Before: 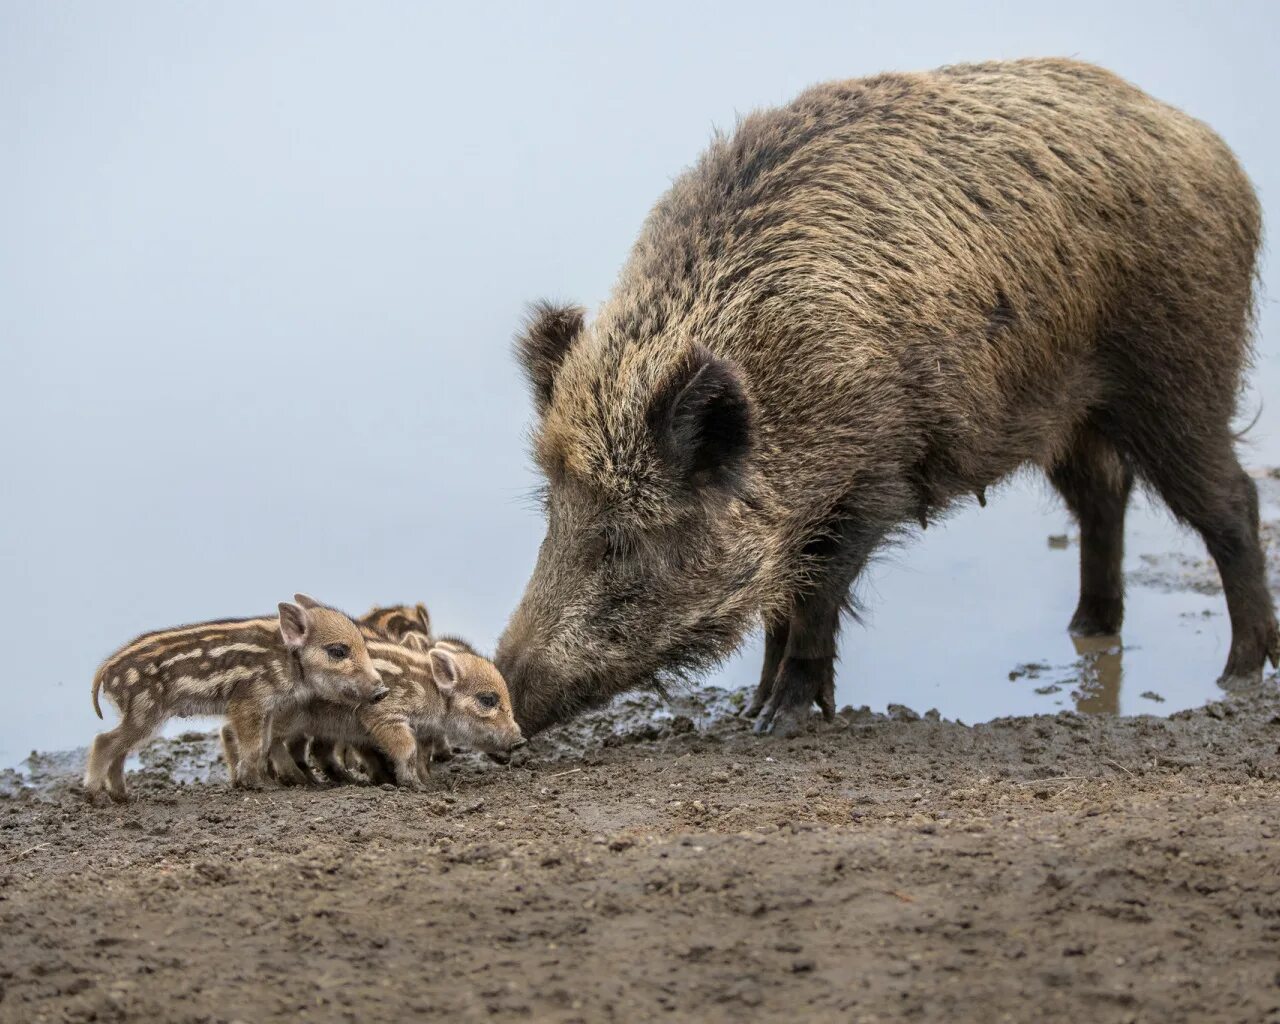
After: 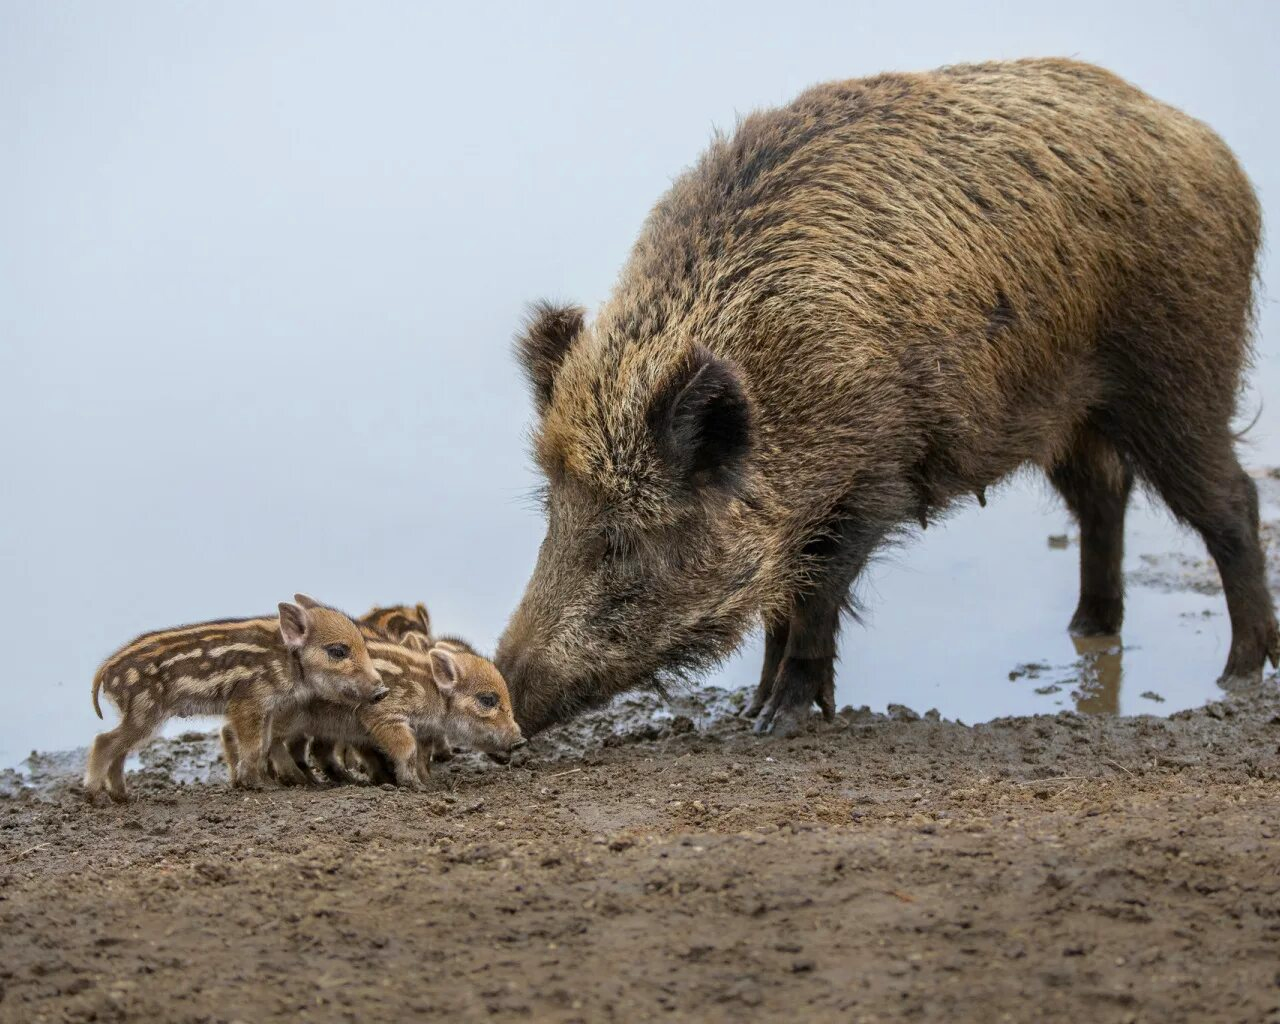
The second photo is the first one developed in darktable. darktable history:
color correction: highlights b* -0.029
color zones: curves: ch0 [(0.11, 0.396) (0.195, 0.36) (0.25, 0.5) (0.303, 0.412) (0.357, 0.544) (0.75, 0.5) (0.967, 0.328)]; ch1 [(0, 0.468) (0.112, 0.512) (0.202, 0.6) (0.25, 0.5) (0.307, 0.352) (0.357, 0.544) (0.75, 0.5) (0.963, 0.524)]
